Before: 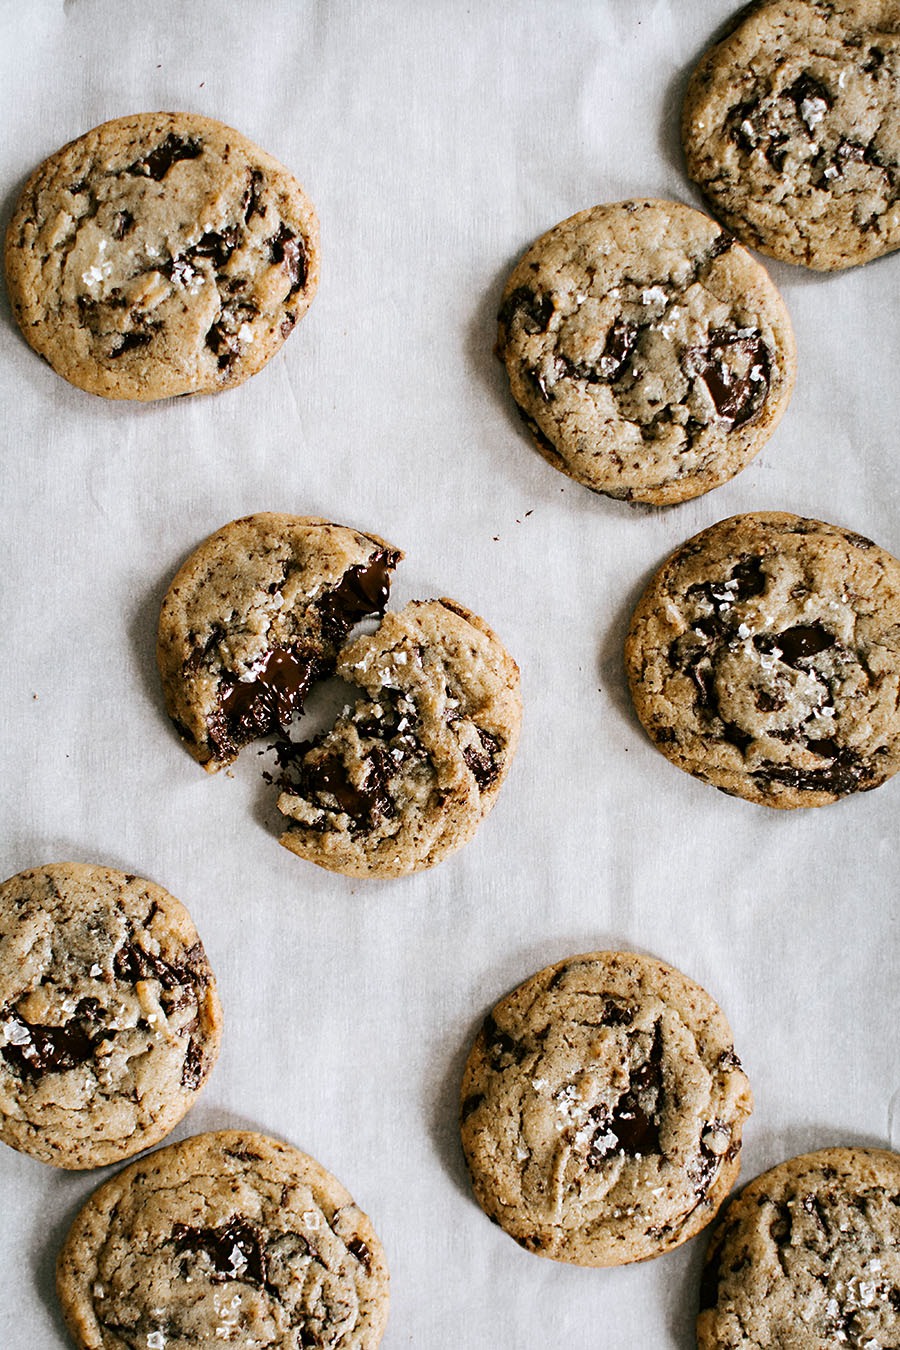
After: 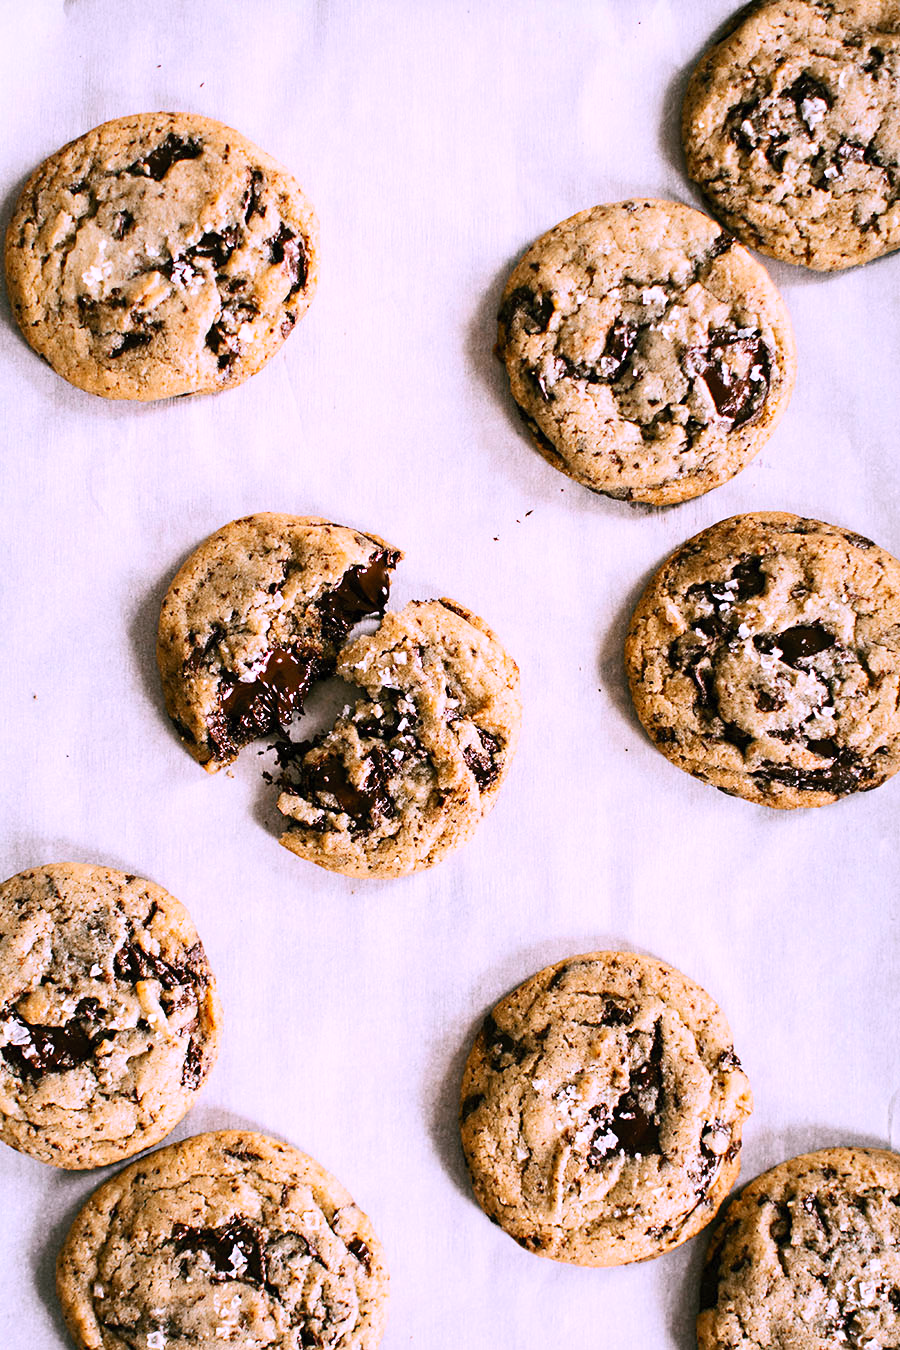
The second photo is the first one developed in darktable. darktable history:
contrast brightness saturation: contrast 0.2, brightness 0.16, saturation 0.22
white balance: red 1.066, blue 1.119
